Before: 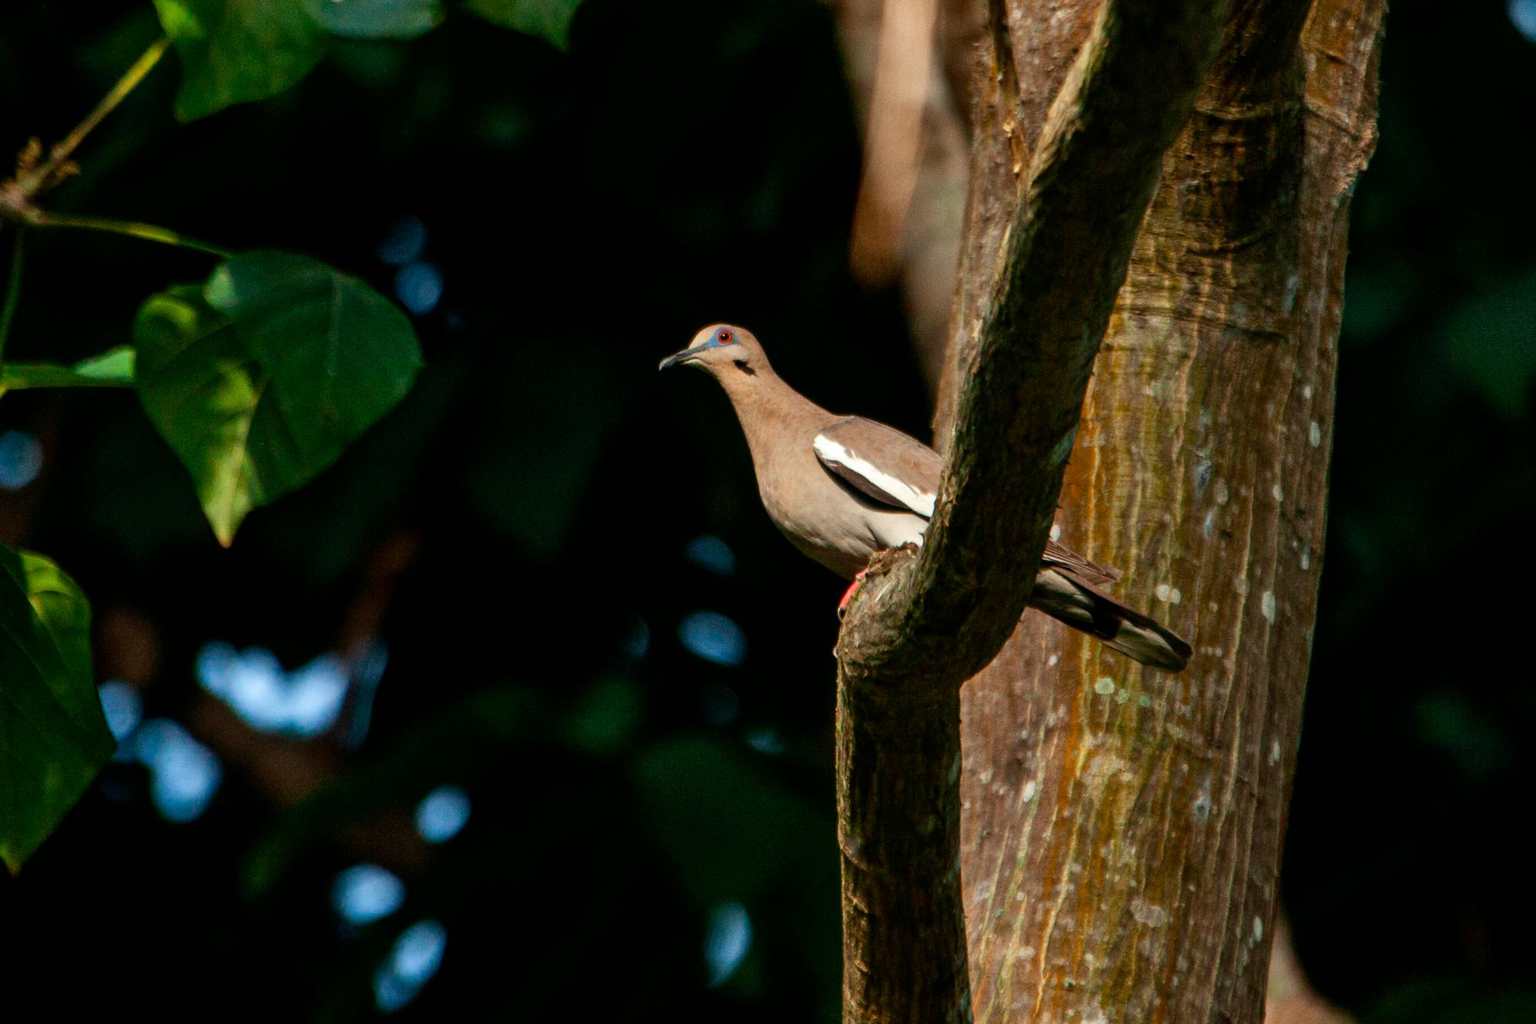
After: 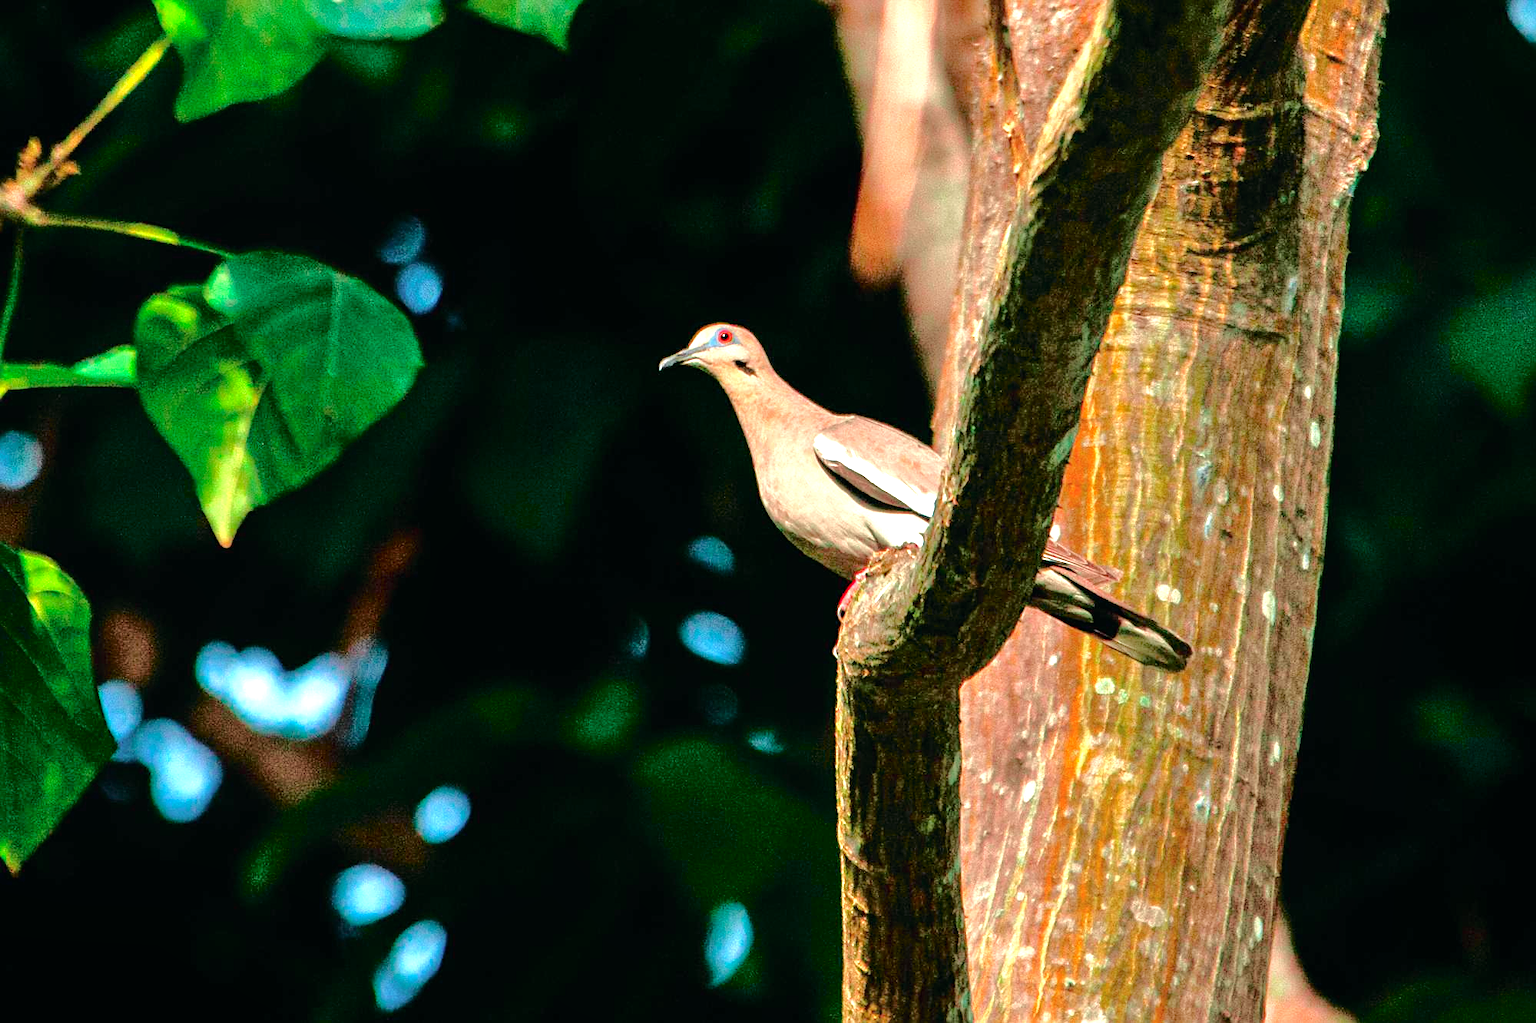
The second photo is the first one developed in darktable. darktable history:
tone curve: curves: ch0 [(0, 0.003) (0.211, 0.174) (0.482, 0.519) (0.843, 0.821) (0.992, 0.971)]; ch1 [(0, 0) (0.276, 0.206) (0.393, 0.364) (0.482, 0.477) (0.506, 0.5) (0.523, 0.523) (0.572, 0.592) (0.695, 0.767) (1, 1)]; ch2 [(0, 0) (0.438, 0.456) (0.498, 0.497) (0.536, 0.527) (0.562, 0.584) (0.619, 0.602) (0.698, 0.698) (1, 1)], color space Lab, independent channels, preserve colors none
local contrast: mode bilateral grid, contrast 99, coarseness 100, detail 89%, midtone range 0.2
tone equalizer: -7 EV 0.151 EV, -6 EV 0.602 EV, -5 EV 1.18 EV, -4 EV 1.32 EV, -3 EV 1.17 EV, -2 EV 0.6 EV, -1 EV 0.163 EV, mask exposure compensation -0.509 EV
sharpen: on, module defaults
exposure: black level correction 0, exposure 1.438 EV, compensate highlight preservation false
